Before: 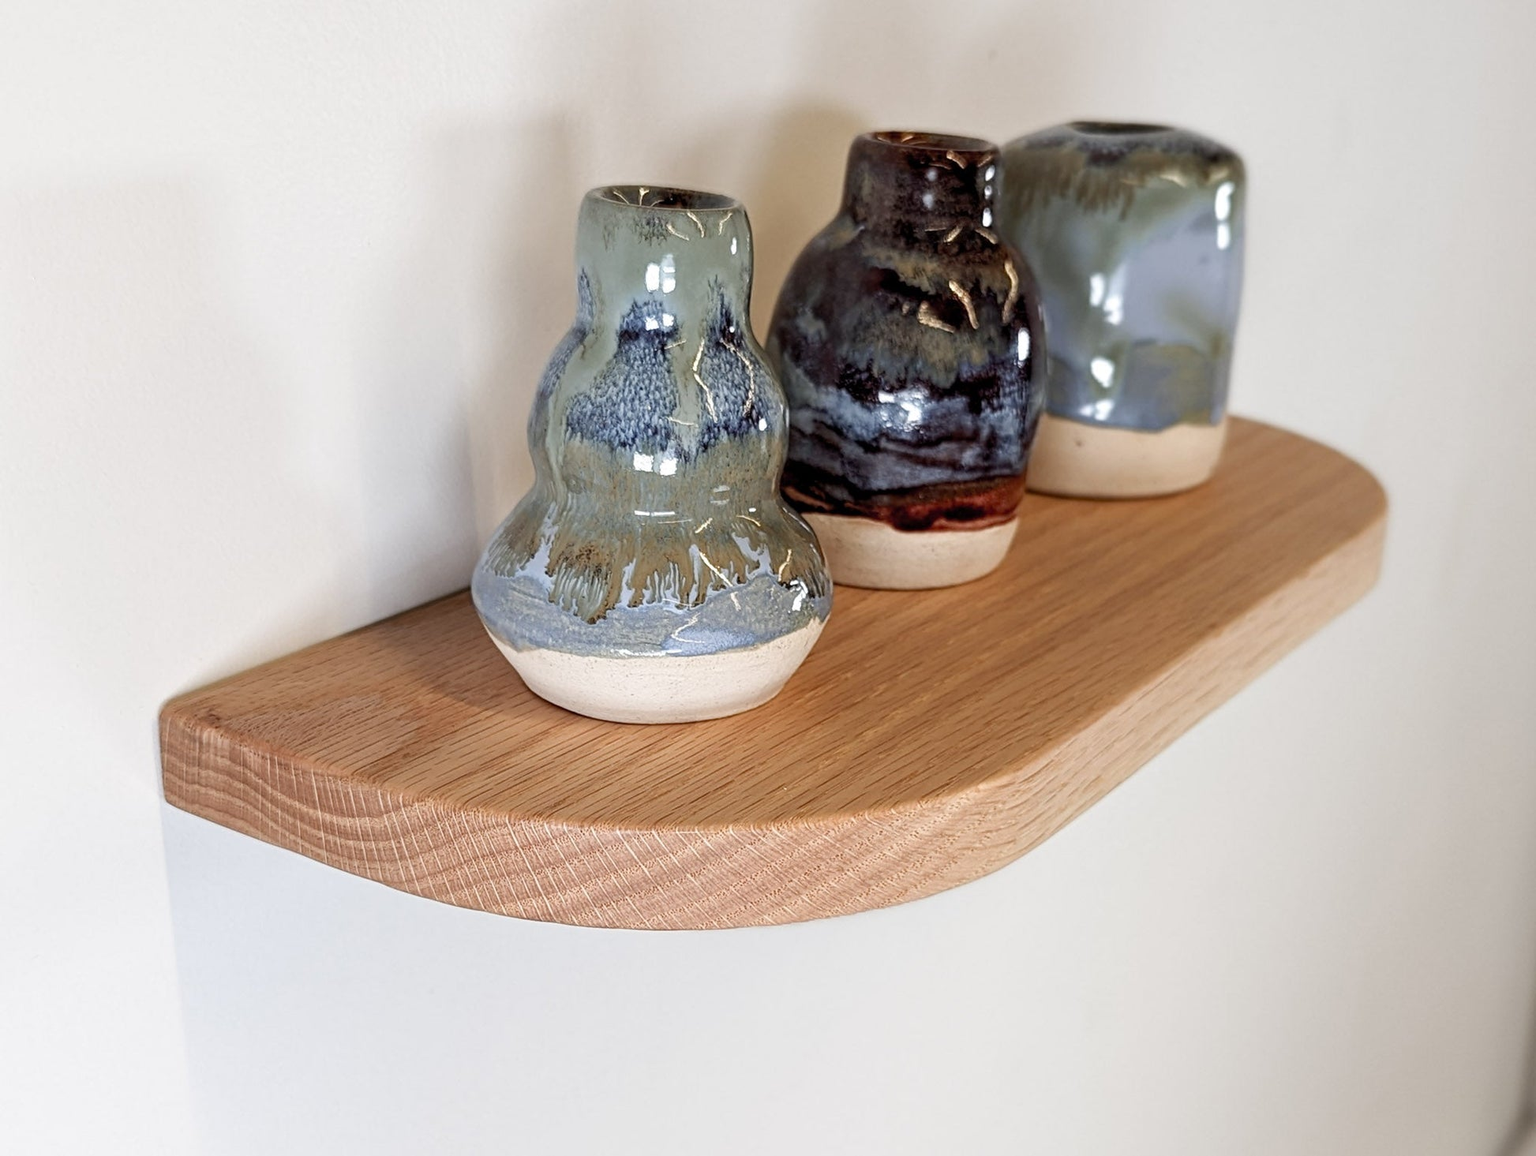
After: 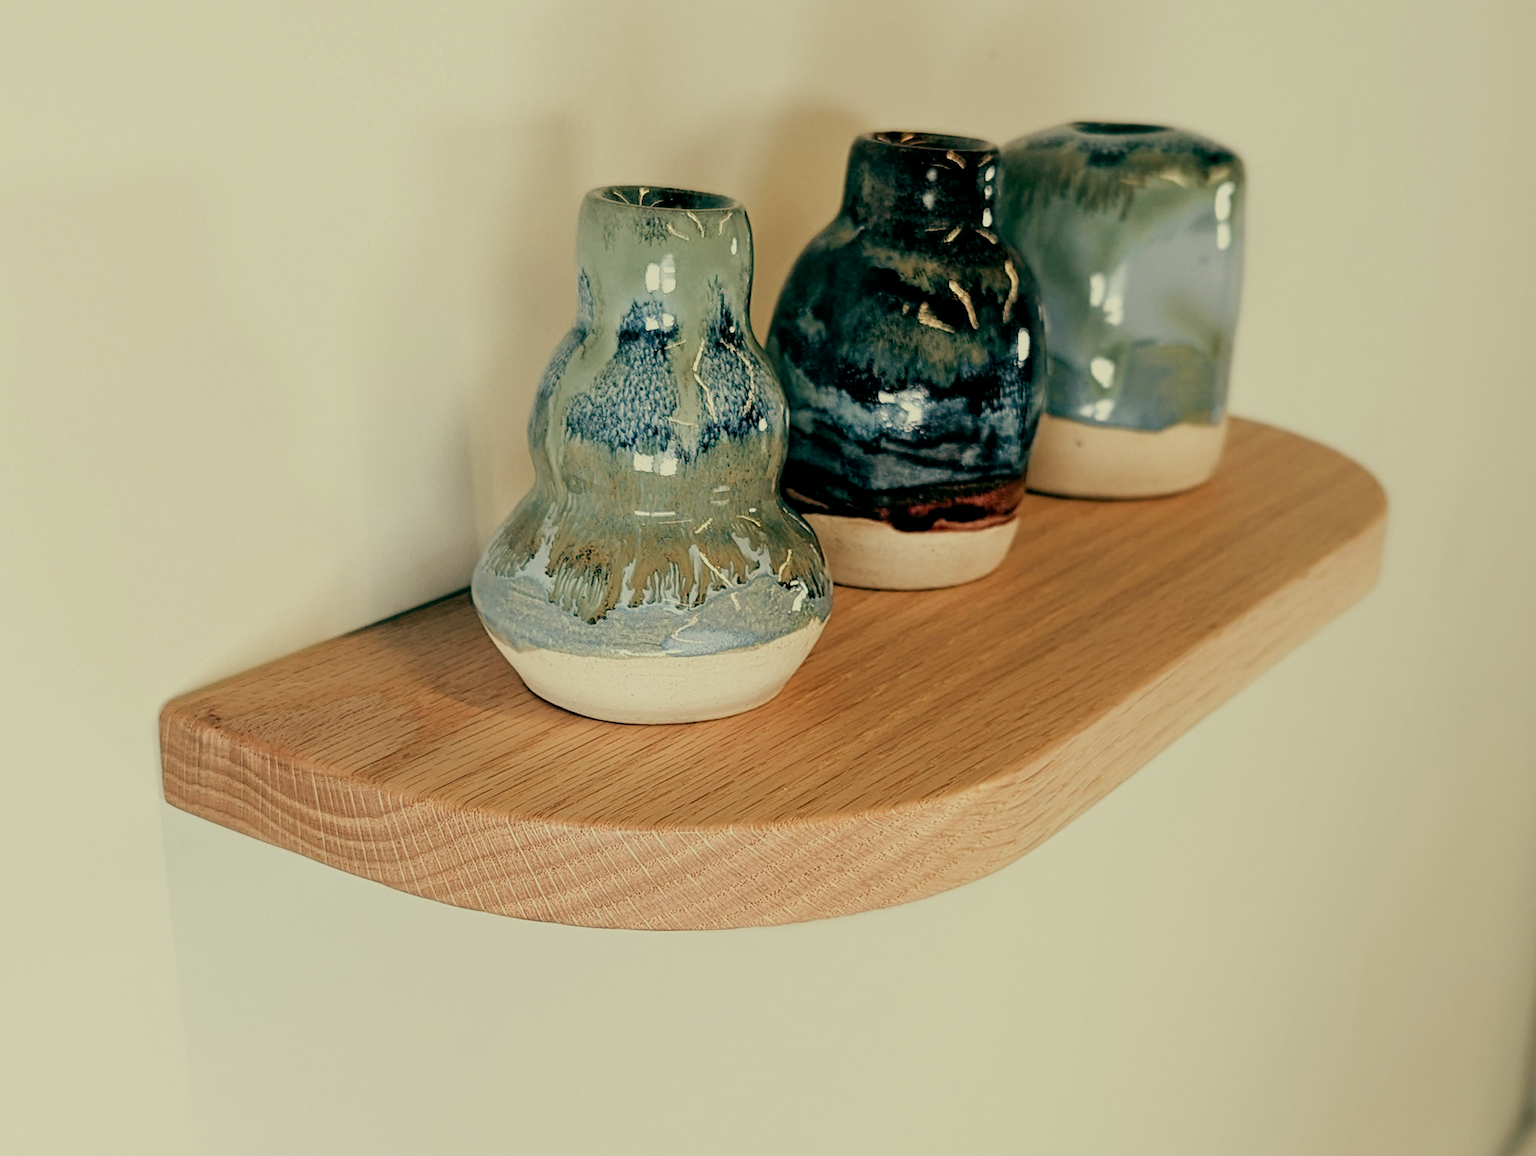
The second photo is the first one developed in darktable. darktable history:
color balance: mode lift, gamma, gain (sRGB), lift [1, 0.69, 1, 1], gamma [1, 1.482, 1, 1], gain [1, 1, 1, 0.802]
filmic rgb: black relative exposure -7.65 EV, white relative exposure 4.56 EV, hardness 3.61
